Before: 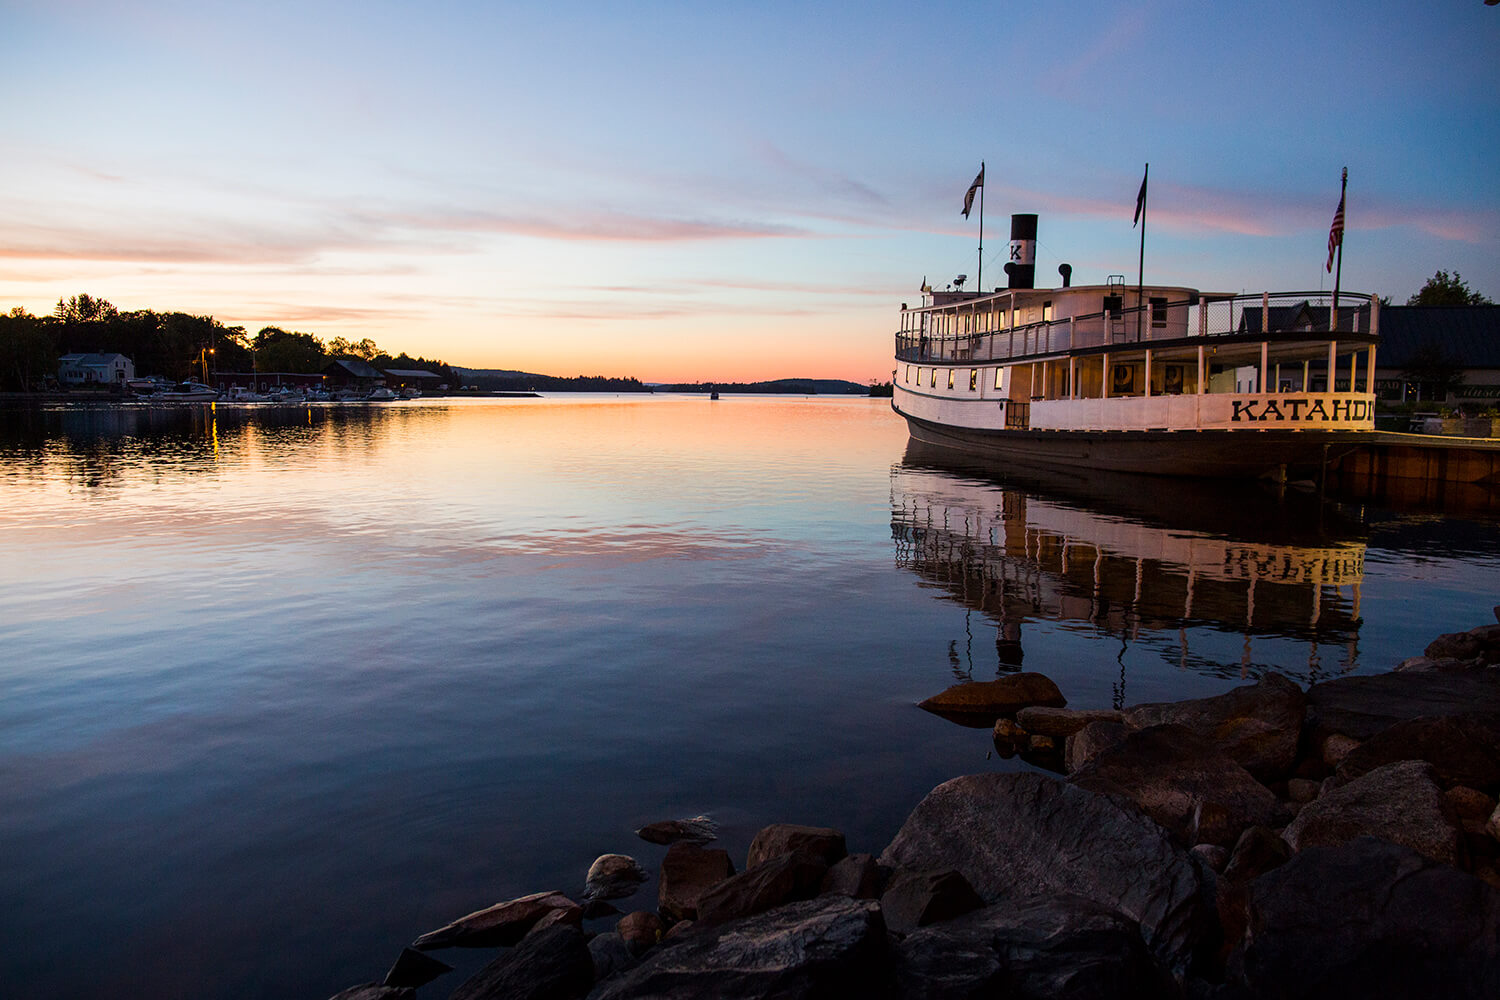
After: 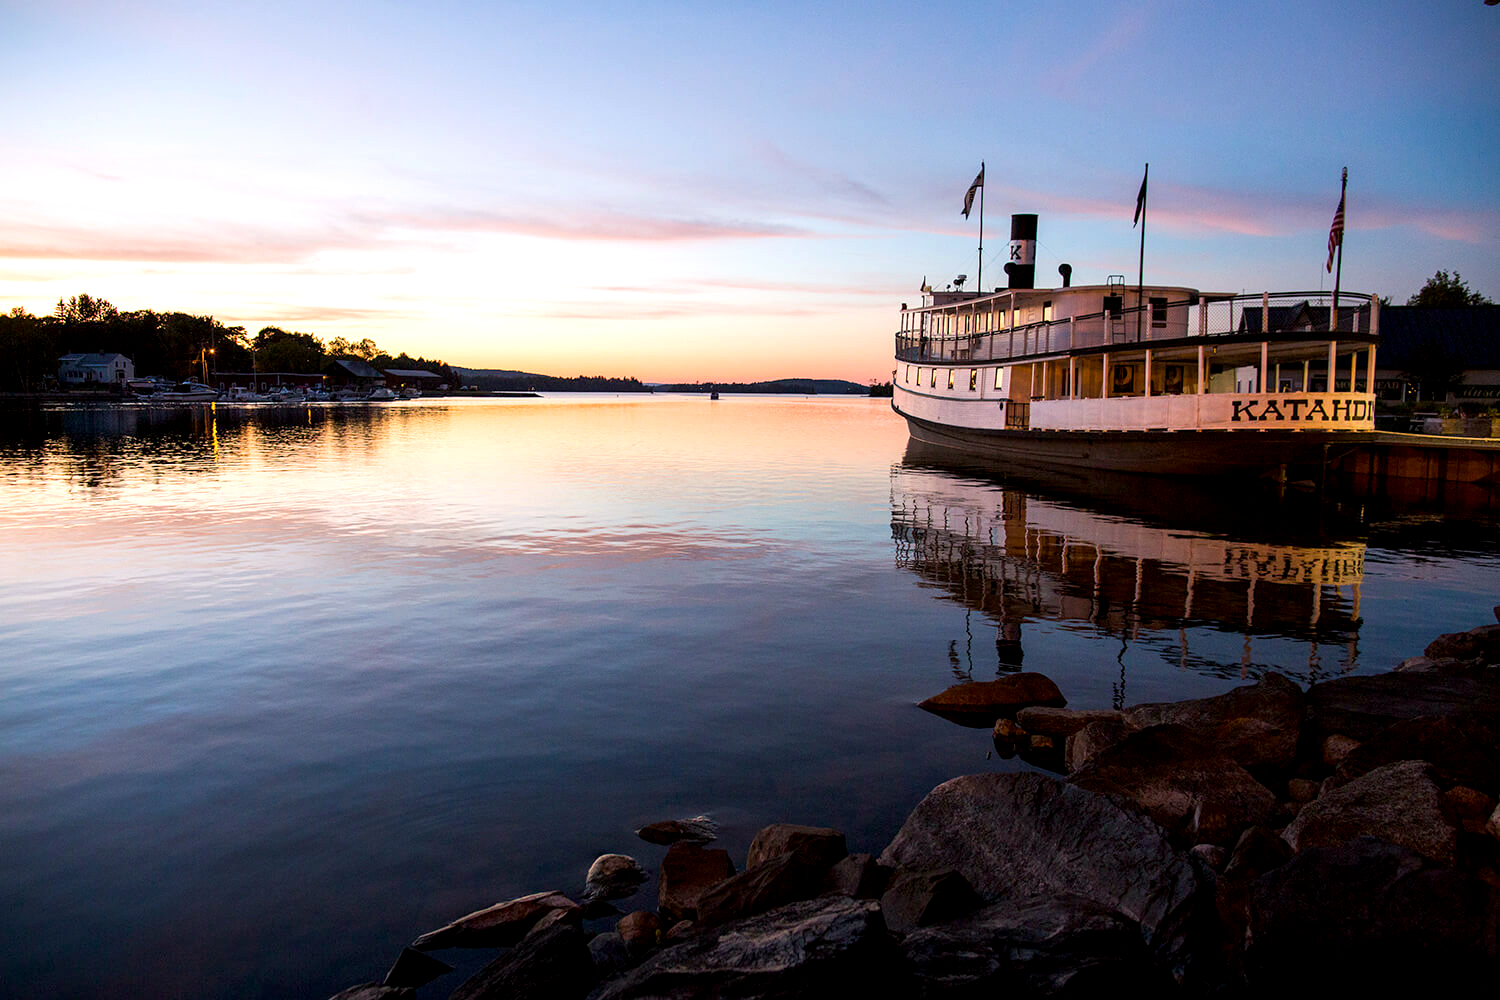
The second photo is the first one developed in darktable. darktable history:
color correction: highlights a* 3.12, highlights b* -1.55, shadows a* -0.101, shadows b* 2.52, saturation 0.98
exposure: black level correction 0.003, exposure 0.383 EV, compensate highlight preservation false
